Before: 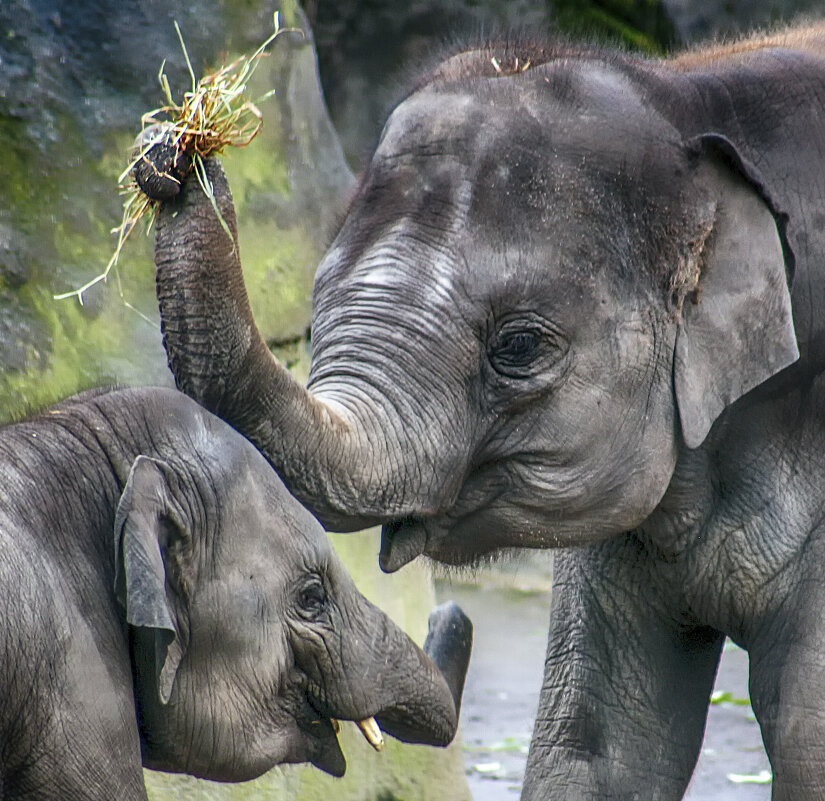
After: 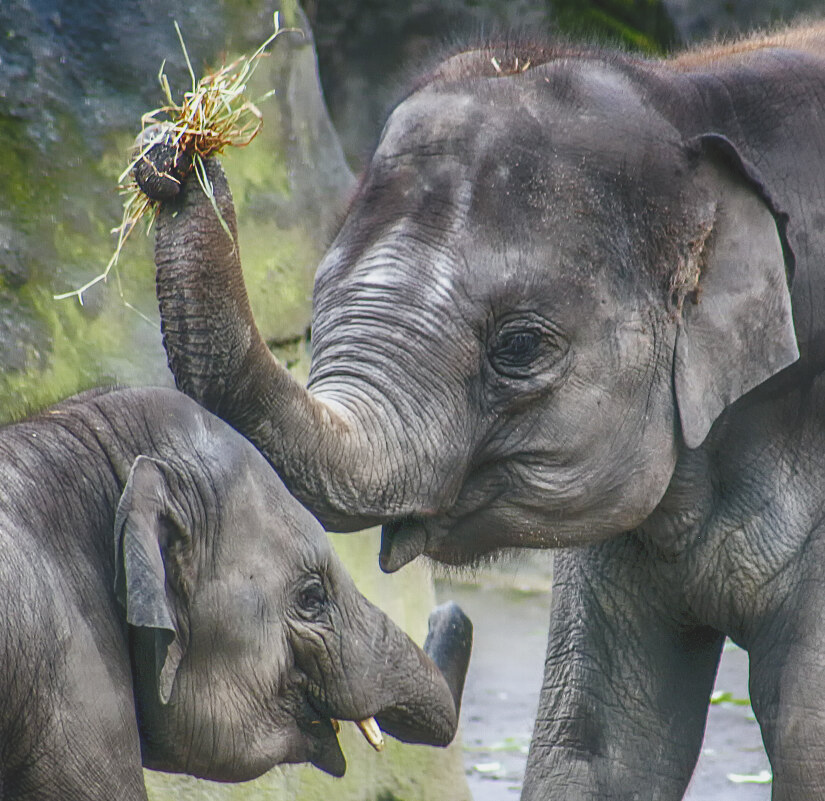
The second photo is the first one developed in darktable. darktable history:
color balance rgb: perceptual saturation grading › global saturation 20%, perceptual saturation grading › highlights -25%, perceptual saturation grading › shadows 25%
color balance: lift [1.01, 1, 1, 1], gamma [1.097, 1, 1, 1], gain [0.85, 1, 1, 1]
